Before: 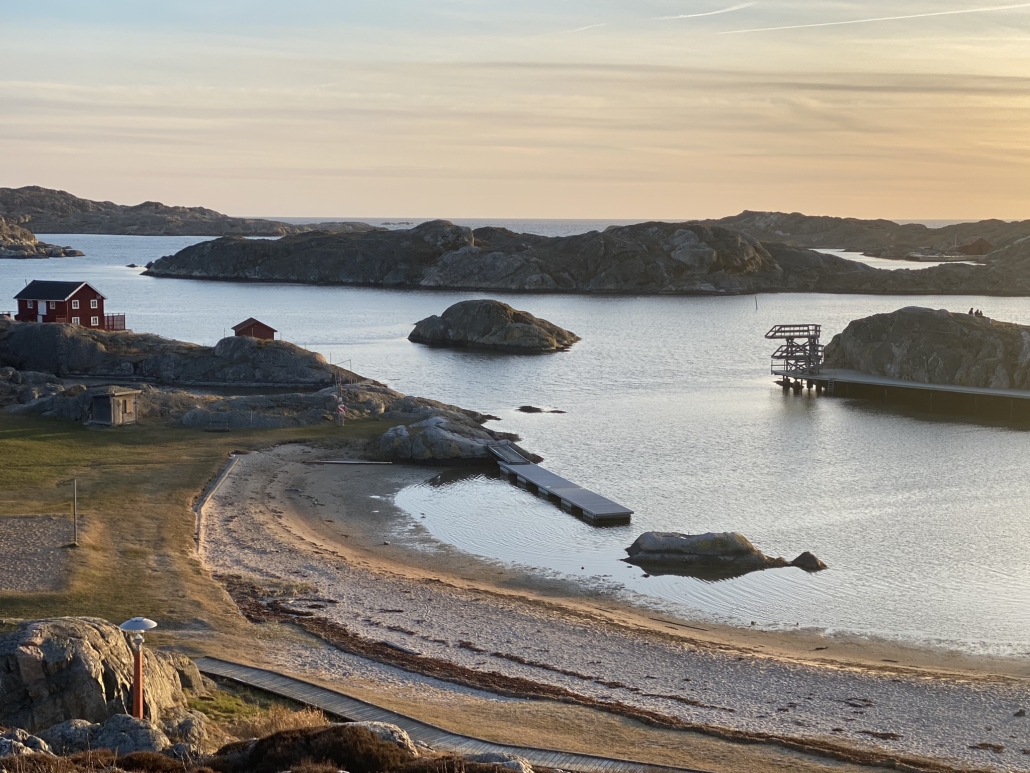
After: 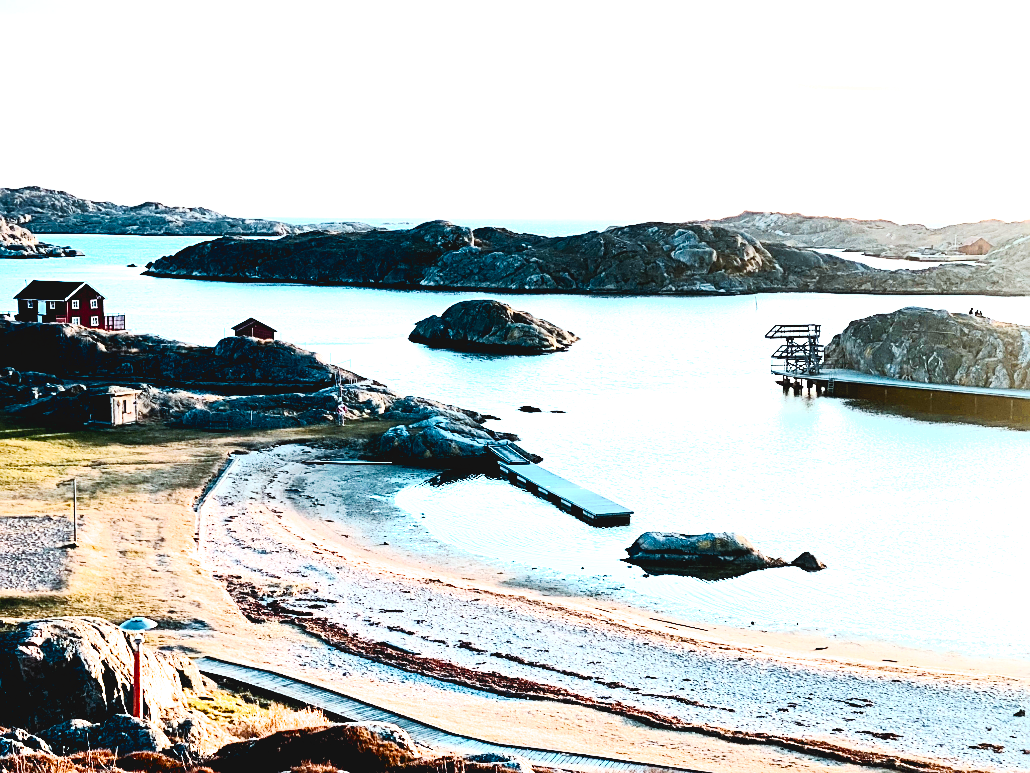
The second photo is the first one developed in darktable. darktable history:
exposure: black level correction 0.003, exposure 0.38 EV, compensate highlight preservation false
sharpen: on, module defaults
color calibration: output R [1.422, -0.35, -0.252, 0], output G [-0.238, 1.259, -0.084, 0], output B [-0.081, -0.196, 1.58, 0], output brightness [0.49, 0.671, -0.57, 0], x 0.342, y 0.355, temperature 5144.53 K, gamut compression 1.69
filmic rgb: black relative exposure -3.56 EV, white relative exposure 2.25 EV, threshold 3 EV, hardness 3.41, iterations of high-quality reconstruction 0, enable highlight reconstruction true
tone curve: curves: ch0 [(0, 0) (0.003, 0.059) (0.011, 0.059) (0.025, 0.057) (0.044, 0.055) (0.069, 0.057) (0.1, 0.083) (0.136, 0.128) (0.177, 0.185) (0.224, 0.242) (0.277, 0.308) (0.335, 0.383) (0.399, 0.468) (0.468, 0.547) (0.543, 0.632) (0.623, 0.71) (0.709, 0.801) (0.801, 0.859) (0.898, 0.922) (1, 1)], preserve colors none
contrast brightness saturation: contrast 0.615, brightness 0.328, saturation 0.136
